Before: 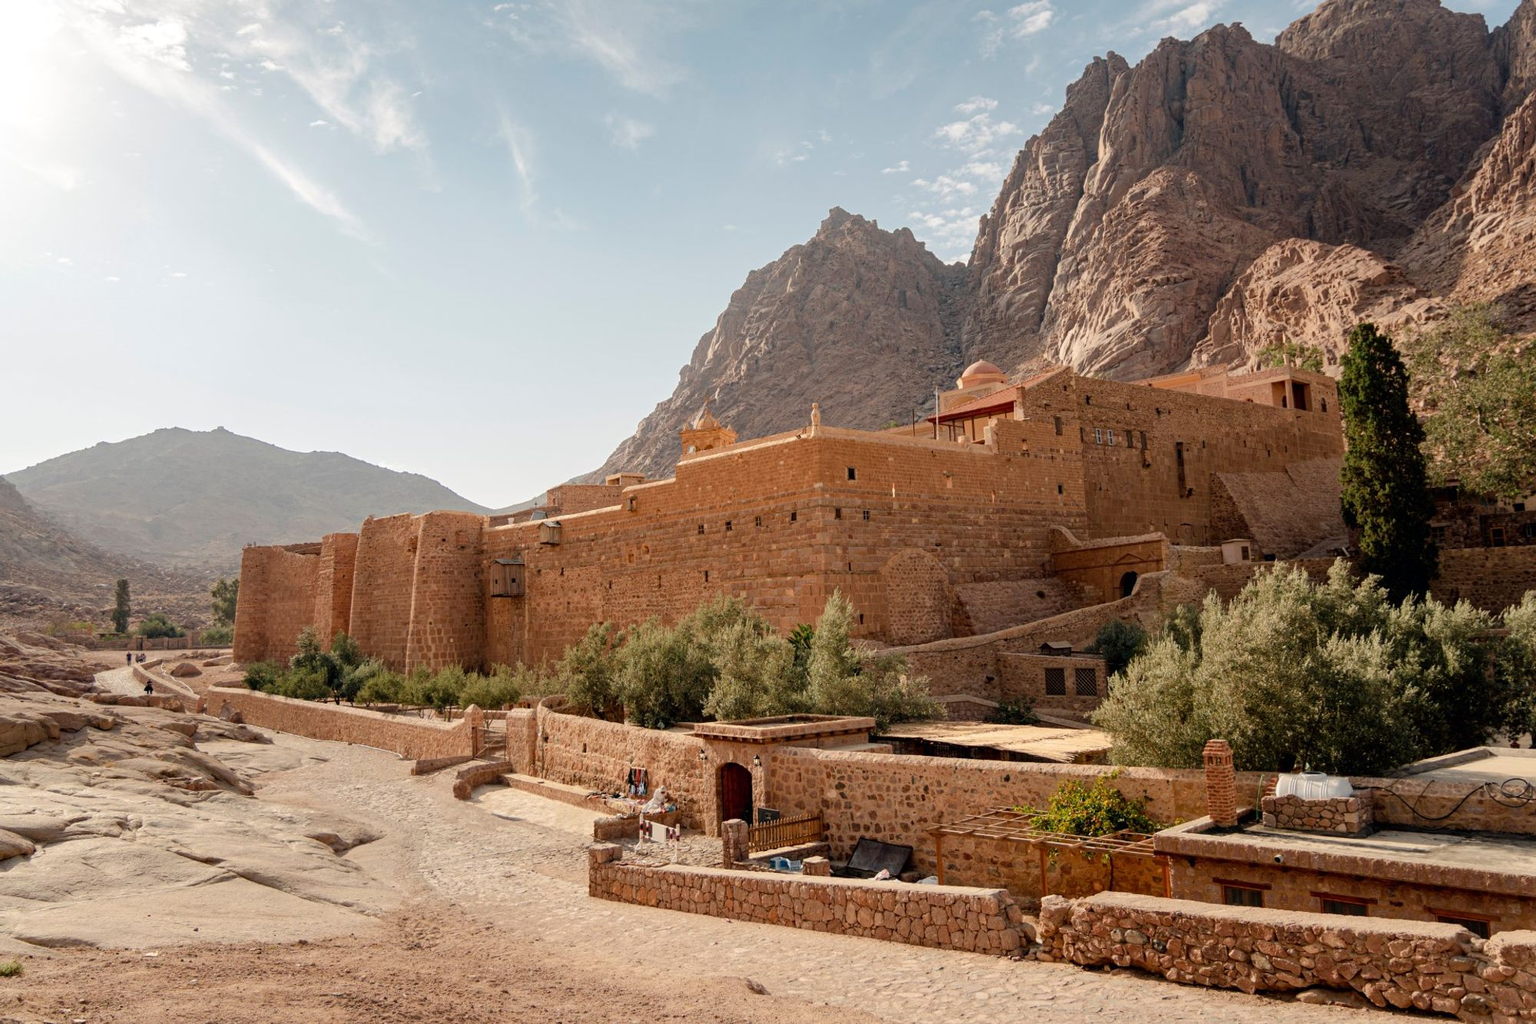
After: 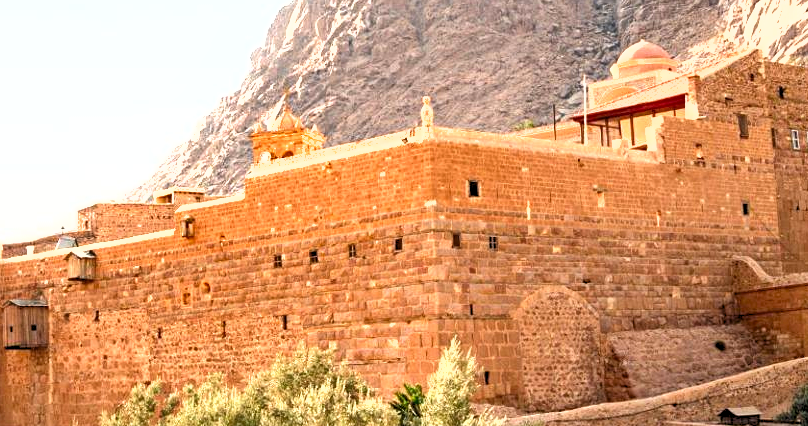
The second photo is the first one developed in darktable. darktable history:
exposure: black level correction 0.001, exposure 1.646 EV, compensate exposure bias true, compensate highlight preservation false
crop: left 31.751%, top 32.172%, right 27.8%, bottom 35.83%
shadows and highlights: low approximation 0.01, soften with gaussian
levels: levels [0.073, 0.497, 0.972]
